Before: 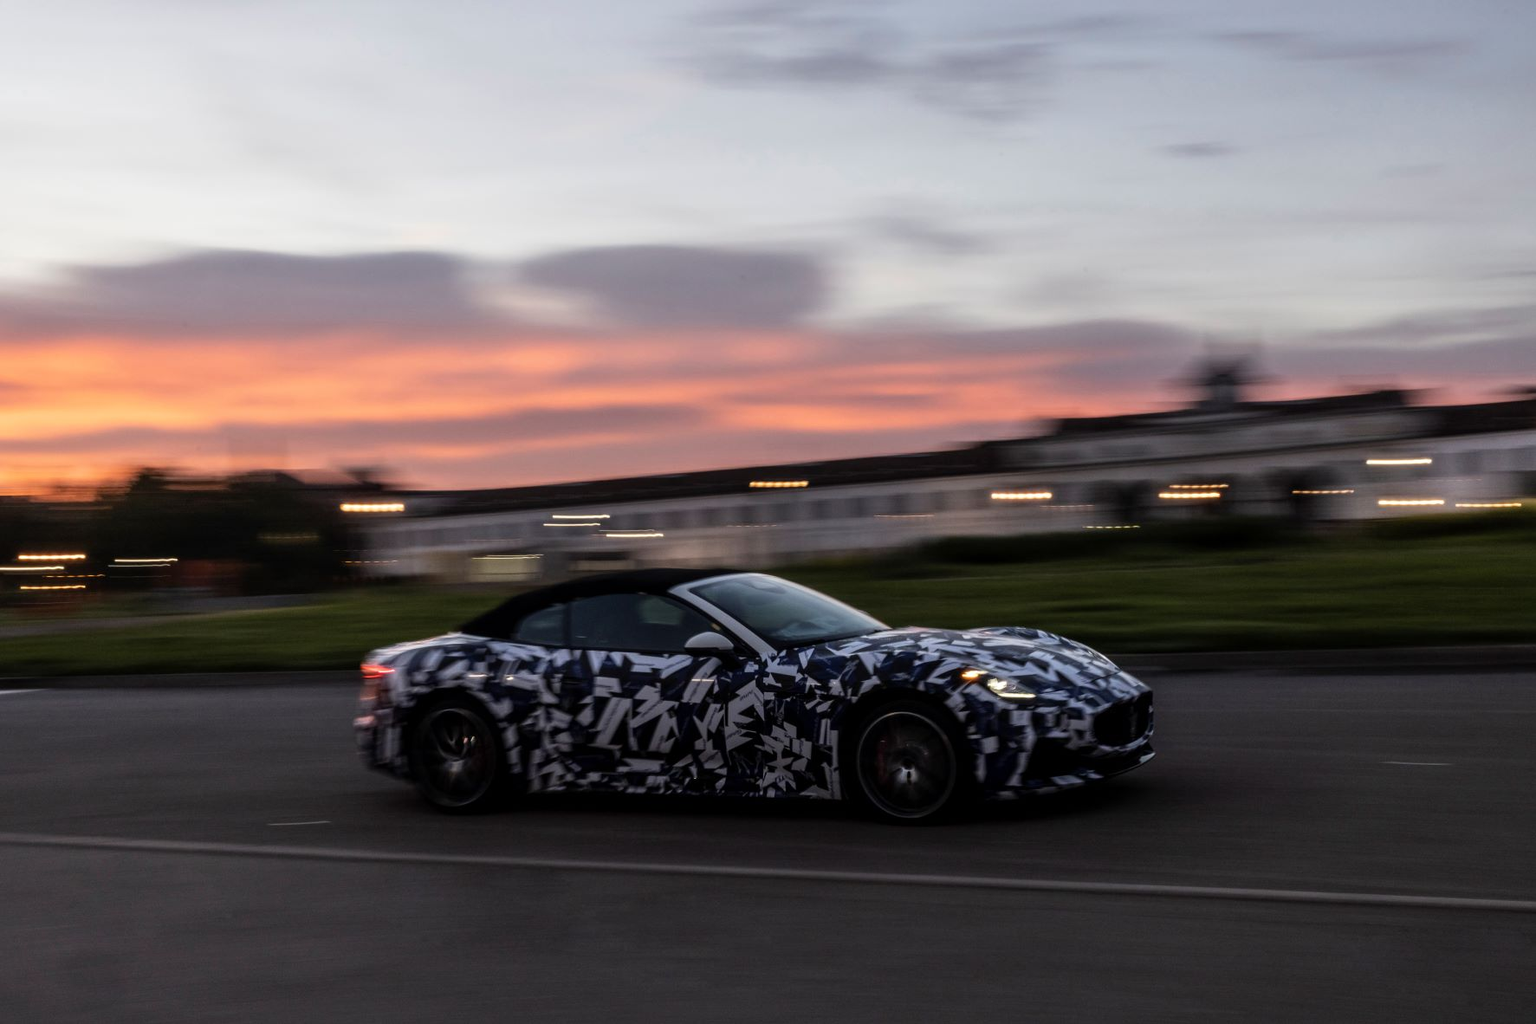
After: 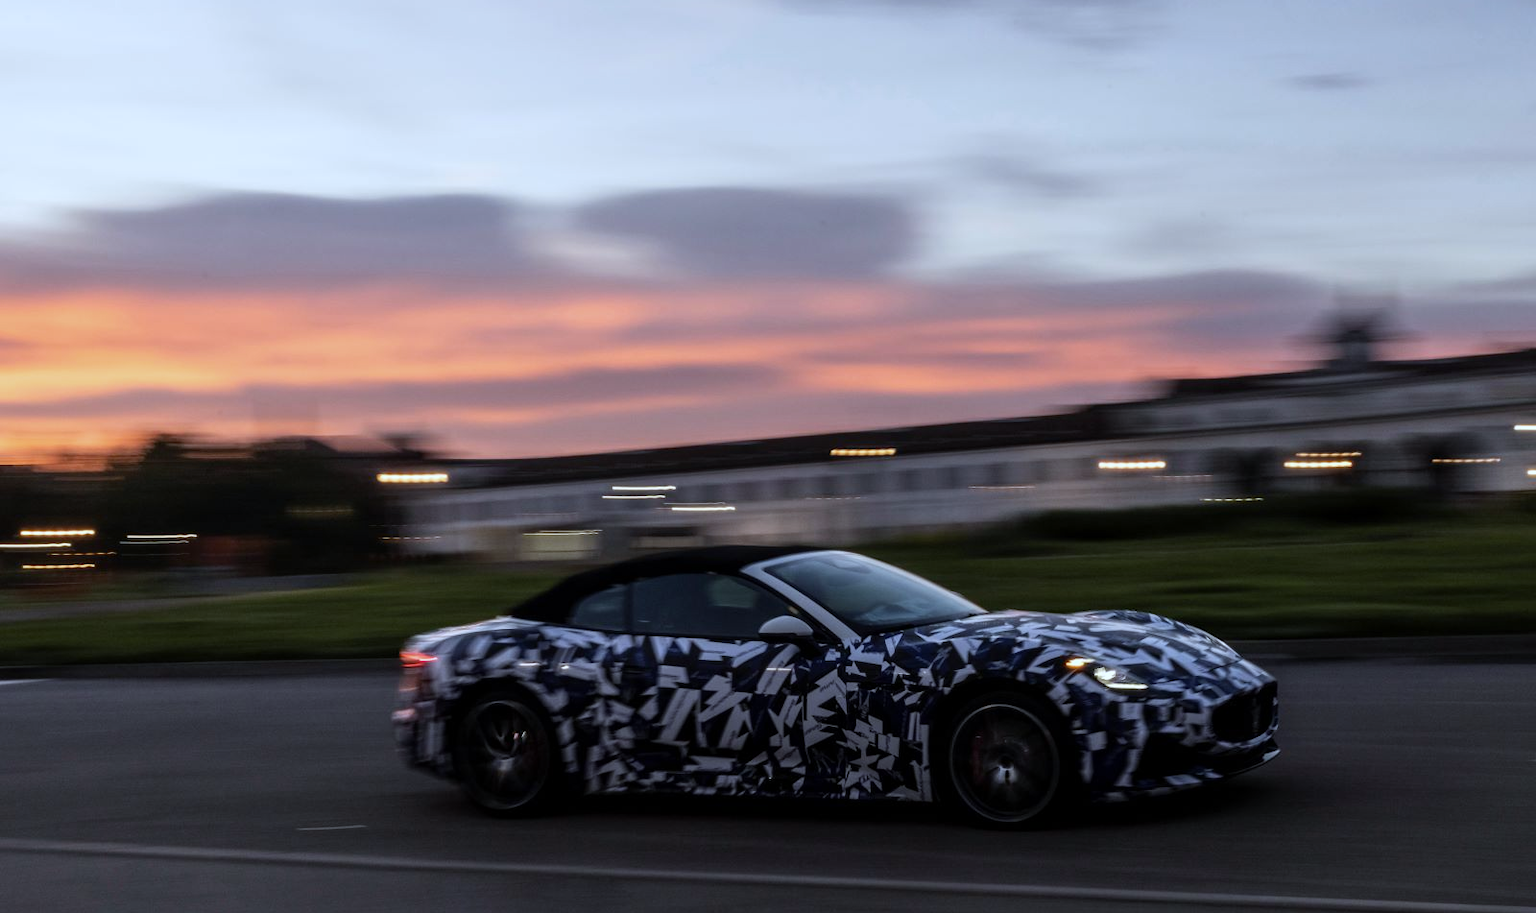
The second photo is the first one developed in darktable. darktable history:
tone equalizer: on, module defaults
crop: top 7.49%, right 9.717%, bottom 11.943%
white balance: red 0.924, blue 1.095
